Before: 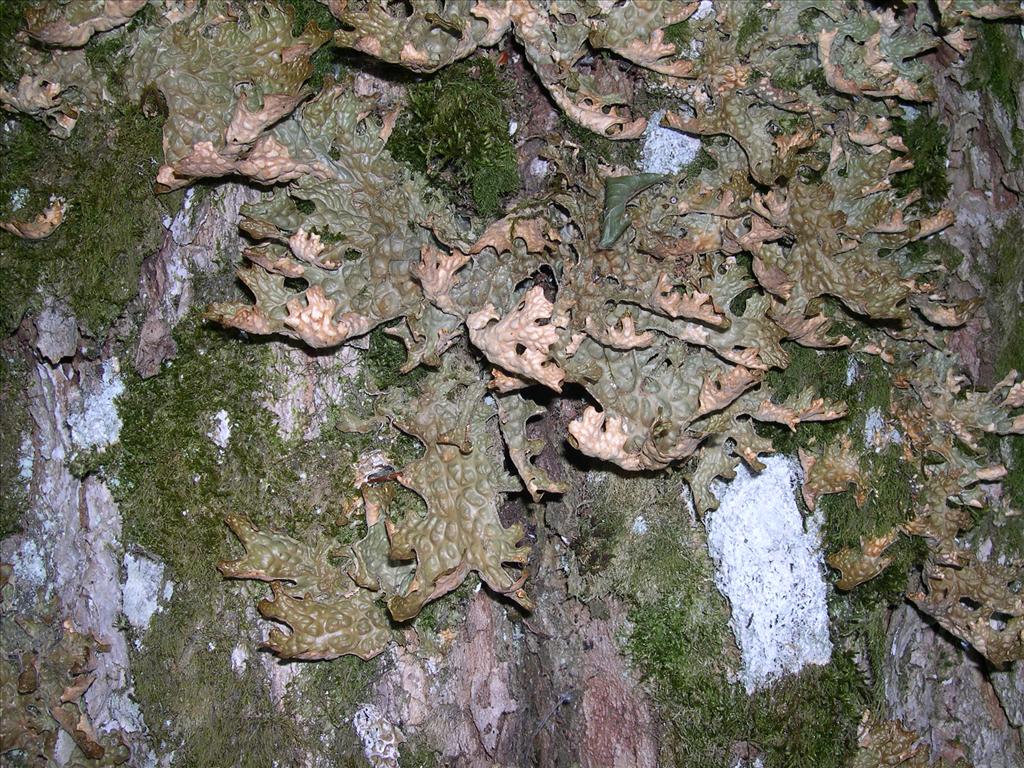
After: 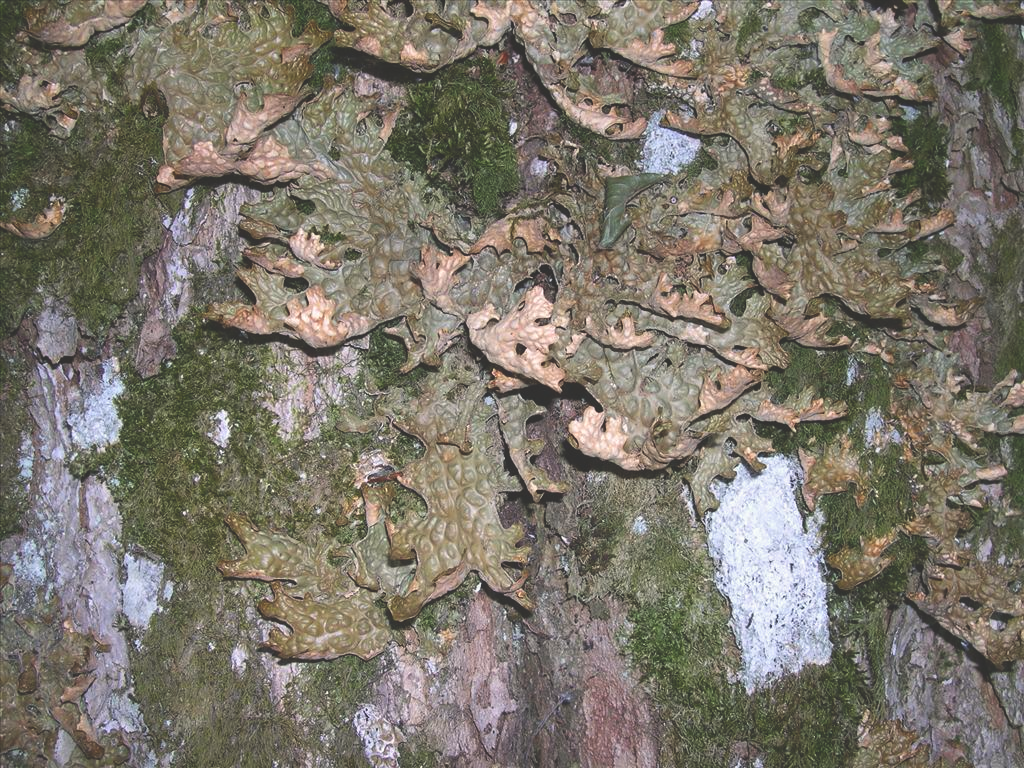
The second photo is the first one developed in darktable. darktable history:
exposure: black level correction -0.029, compensate exposure bias true, compensate highlight preservation false
color correction: highlights a* 0.759, highlights b* 2.85, saturation 1.07
